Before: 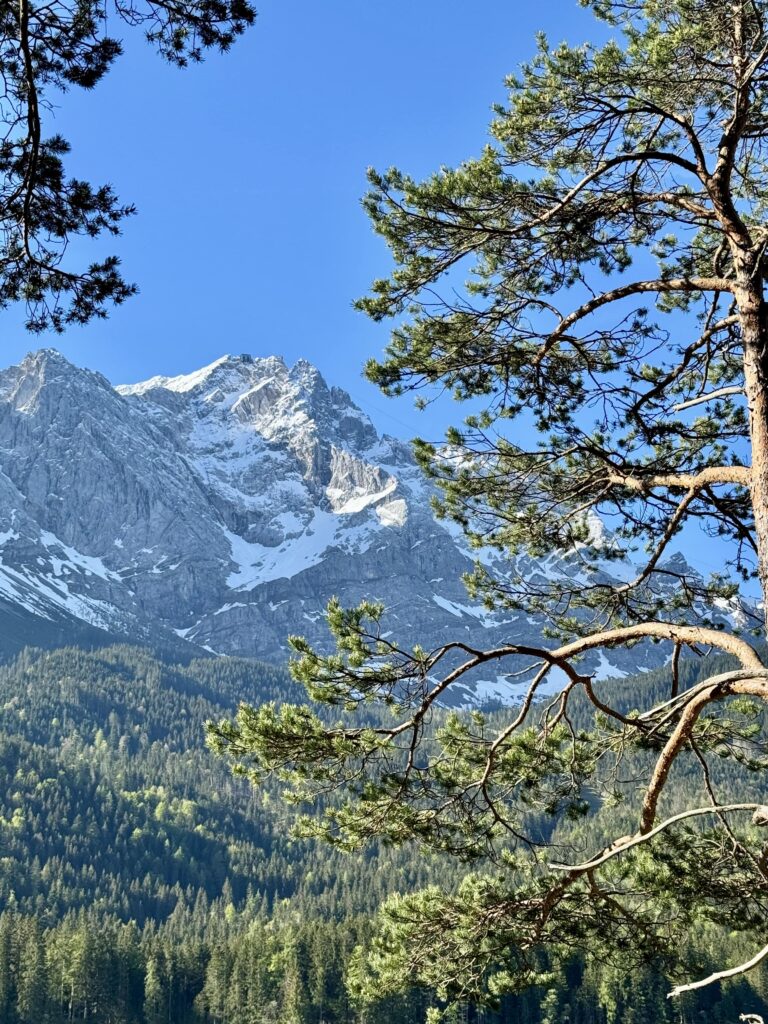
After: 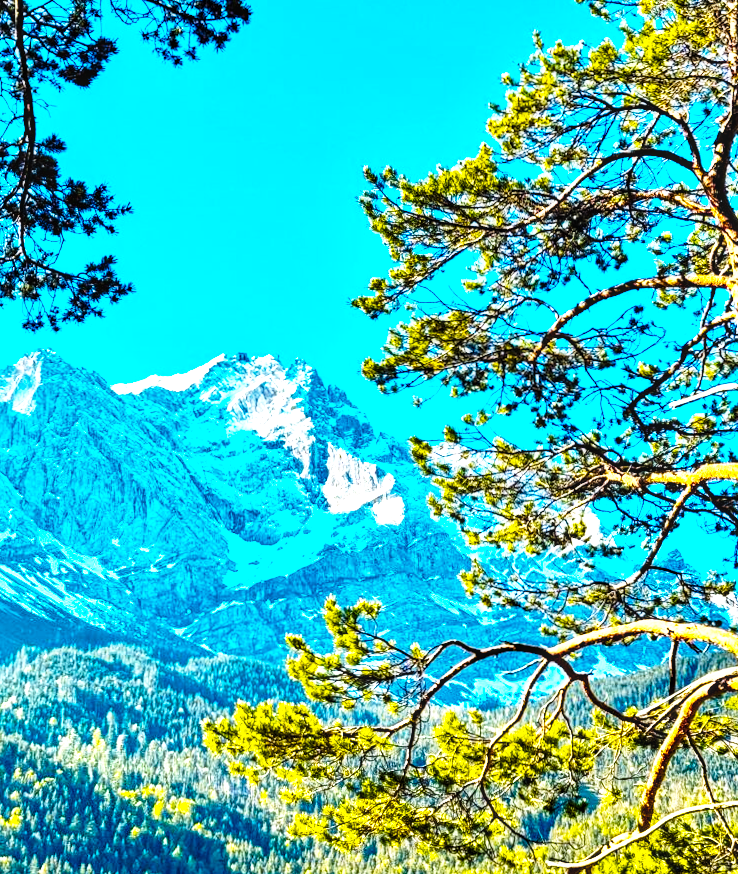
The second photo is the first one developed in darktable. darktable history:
crop and rotate: angle 0.2°, left 0.275%, right 3.127%, bottom 14.18%
local contrast: detail 130%
contrast brightness saturation: contrast -0.02, brightness -0.01, saturation 0.03
color balance rgb: linear chroma grading › highlights 100%, linear chroma grading › global chroma 23.41%, perceptual saturation grading › global saturation 35.38%, hue shift -10.68°, perceptual brilliance grading › highlights 47.25%, perceptual brilliance grading › mid-tones 22.2%, perceptual brilliance grading › shadows -5.93%
haze removal: compatibility mode true, adaptive false
base curve: curves: ch0 [(0, 0) (0.028, 0.03) (0.121, 0.232) (0.46, 0.748) (0.859, 0.968) (1, 1)], preserve colors none
shadows and highlights: shadows 32, highlights -32, soften with gaussian
